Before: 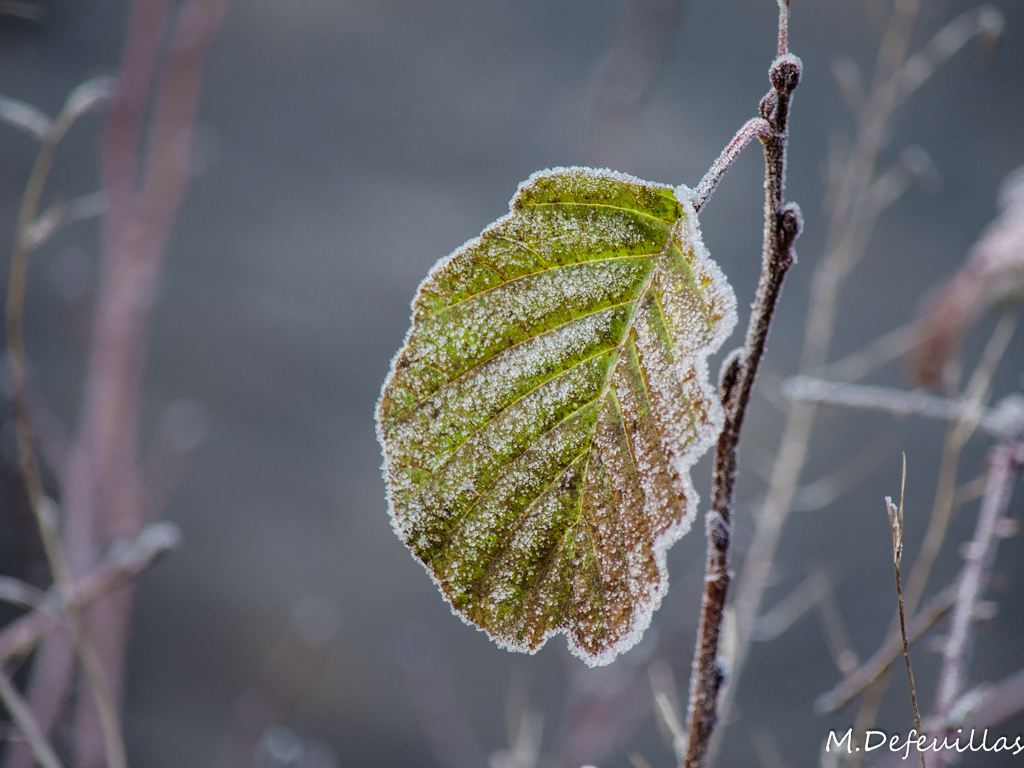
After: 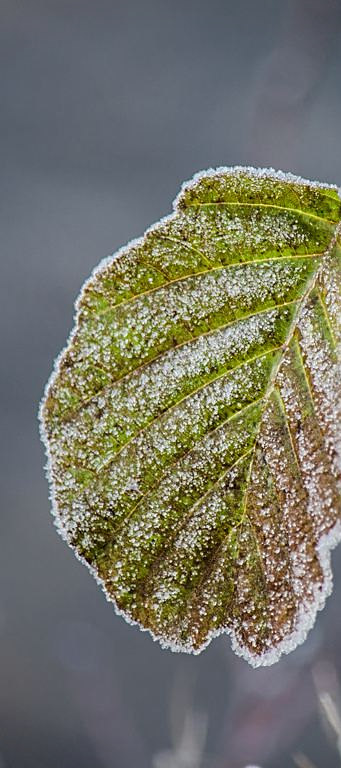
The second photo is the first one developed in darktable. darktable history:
sharpen: on, module defaults
crop: left 32.906%, right 33.713%
vignetting: fall-off start 91.86%
